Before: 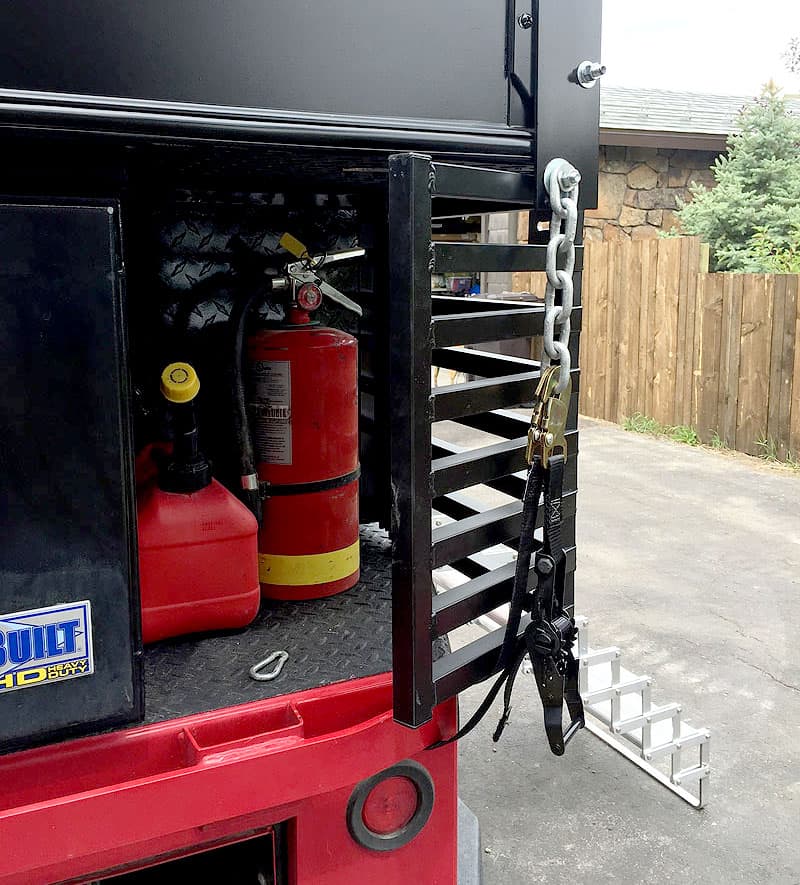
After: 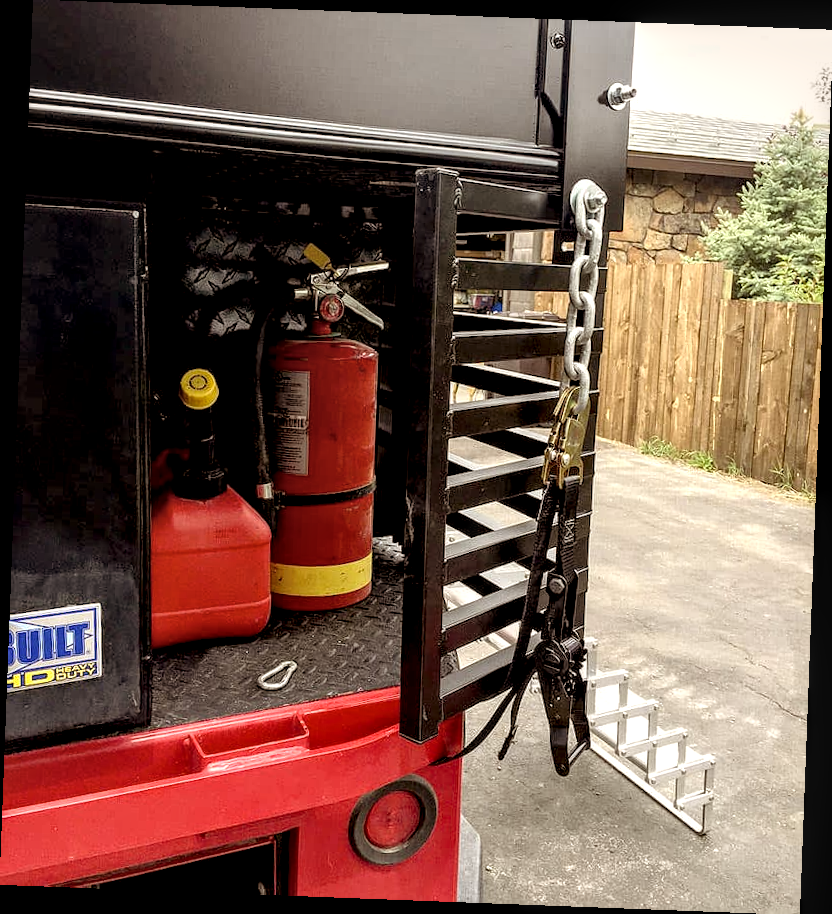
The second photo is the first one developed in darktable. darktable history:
rotate and perspective: rotation 2.17°, automatic cropping off
local contrast: highlights 60%, shadows 60%, detail 160%
exposure: compensate highlight preservation false
color balance rgb: shadows lift › chroma 4.41%, shadows lift › hue 27°, power › chroma 2.5%, power › hue 70°, highlights gain › chroma 1%, highlights gain › hue 27°, saturation formula JzAzBz (2021)
